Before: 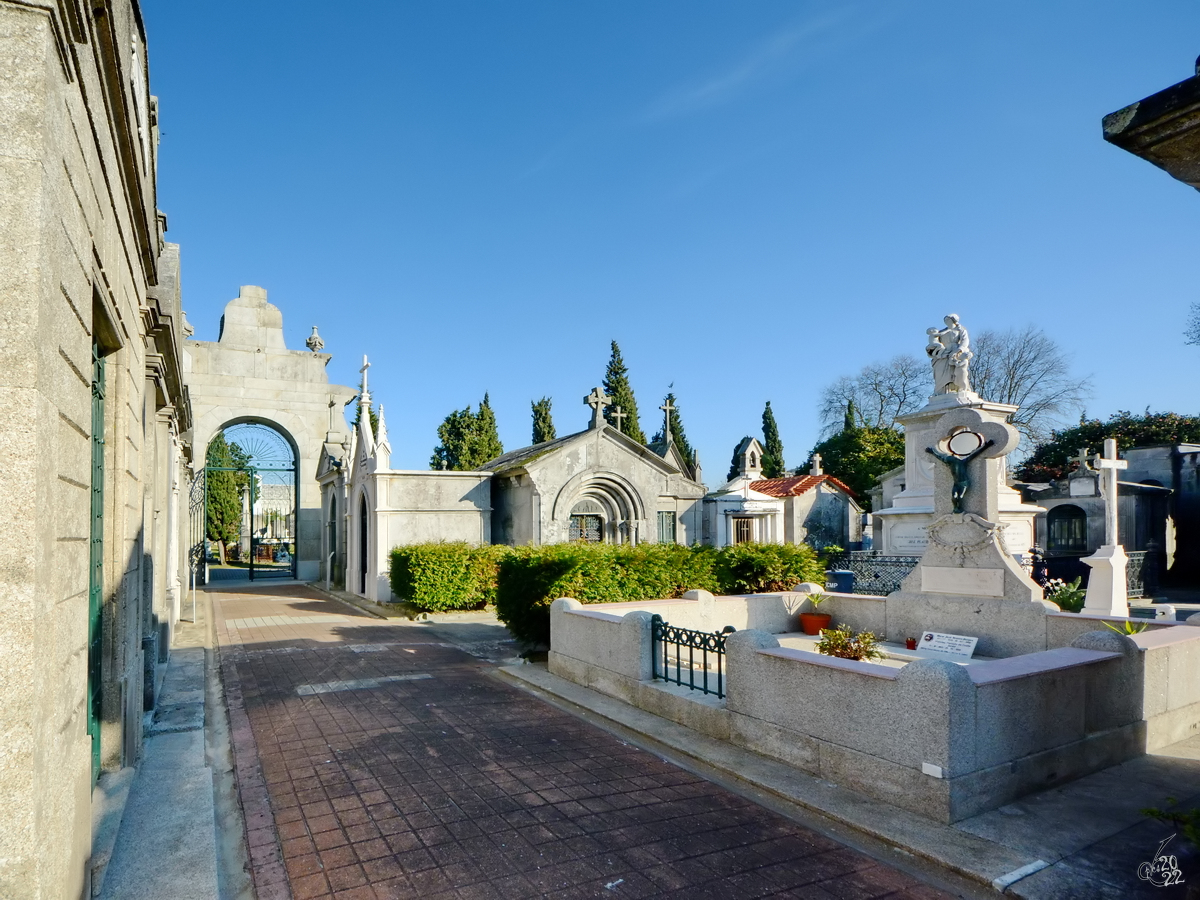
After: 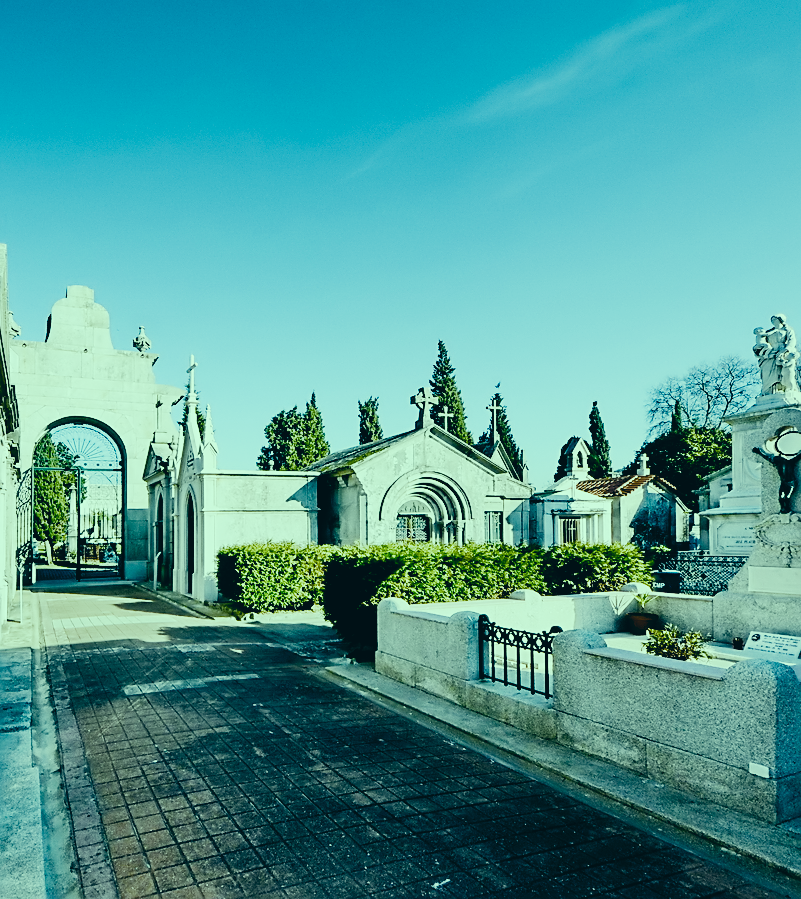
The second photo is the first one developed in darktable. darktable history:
filmic rgb: black relative exposure -5.04 EV, white relative exposure 3.98 EV, hardness 2.91, contrast 1.383, highlights saturation mix -29.8%, preserve chrominance no, color science v5 (2021), contrast in shadows safe, contrast in highlights safe
color correction: highlights a* -20.05, highlights b* 9.8, shadows a* -19.88, shadows b* -10.76
contrast brightness saturation: contrast 0.2, brightness 0.156, saturation 0.218
crop and rotate: left 14.486%, right 18.692%
sharpen: on, module defaults
color balance rgb: shadows lift › chroma 0.804%, shadows lift › hue 111.99°, perceptual saturation grading › global saturation 20%, perceptual saturation grading › highlights -49.745%, perceptual saturation grading › shadows 24.861%, global vibrance 40.754%
